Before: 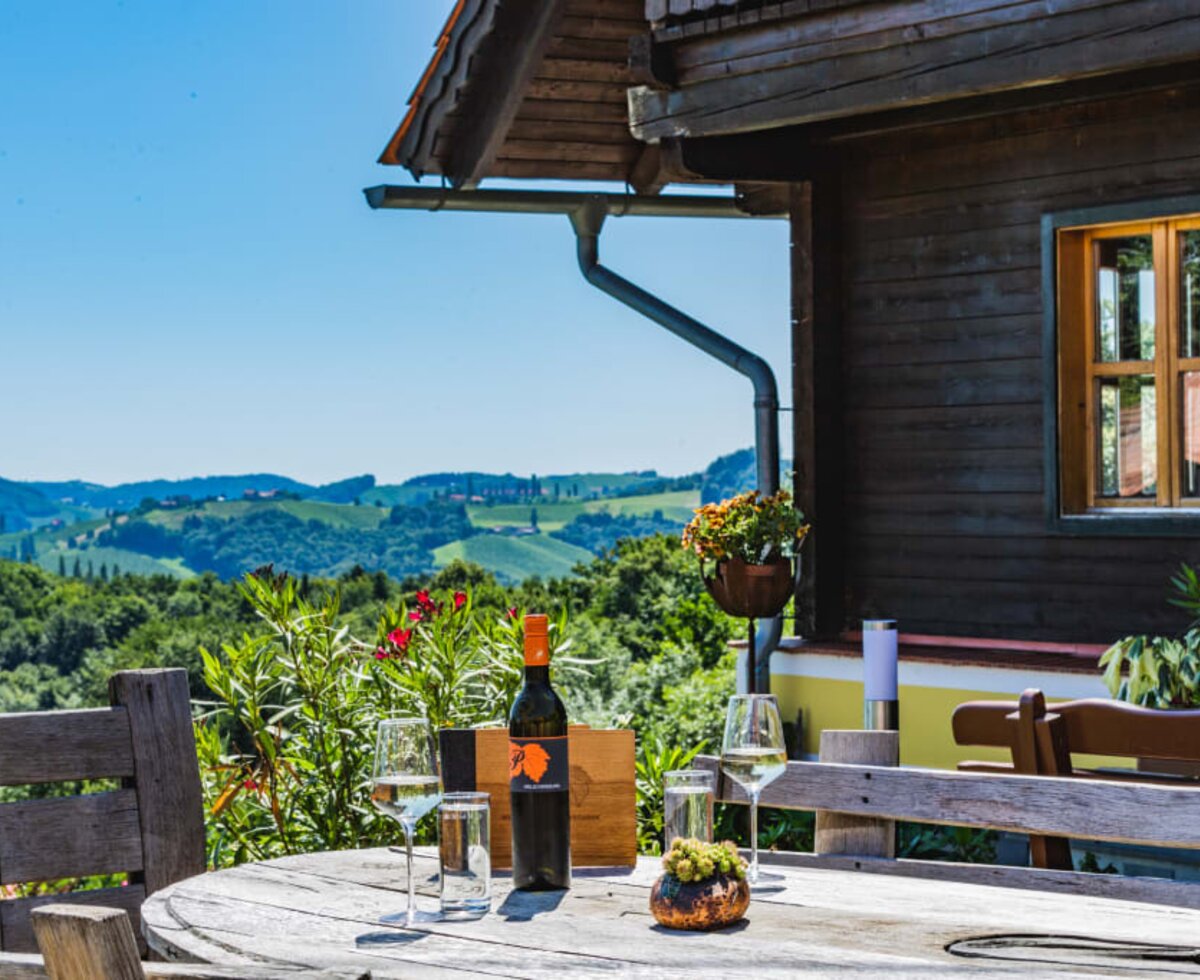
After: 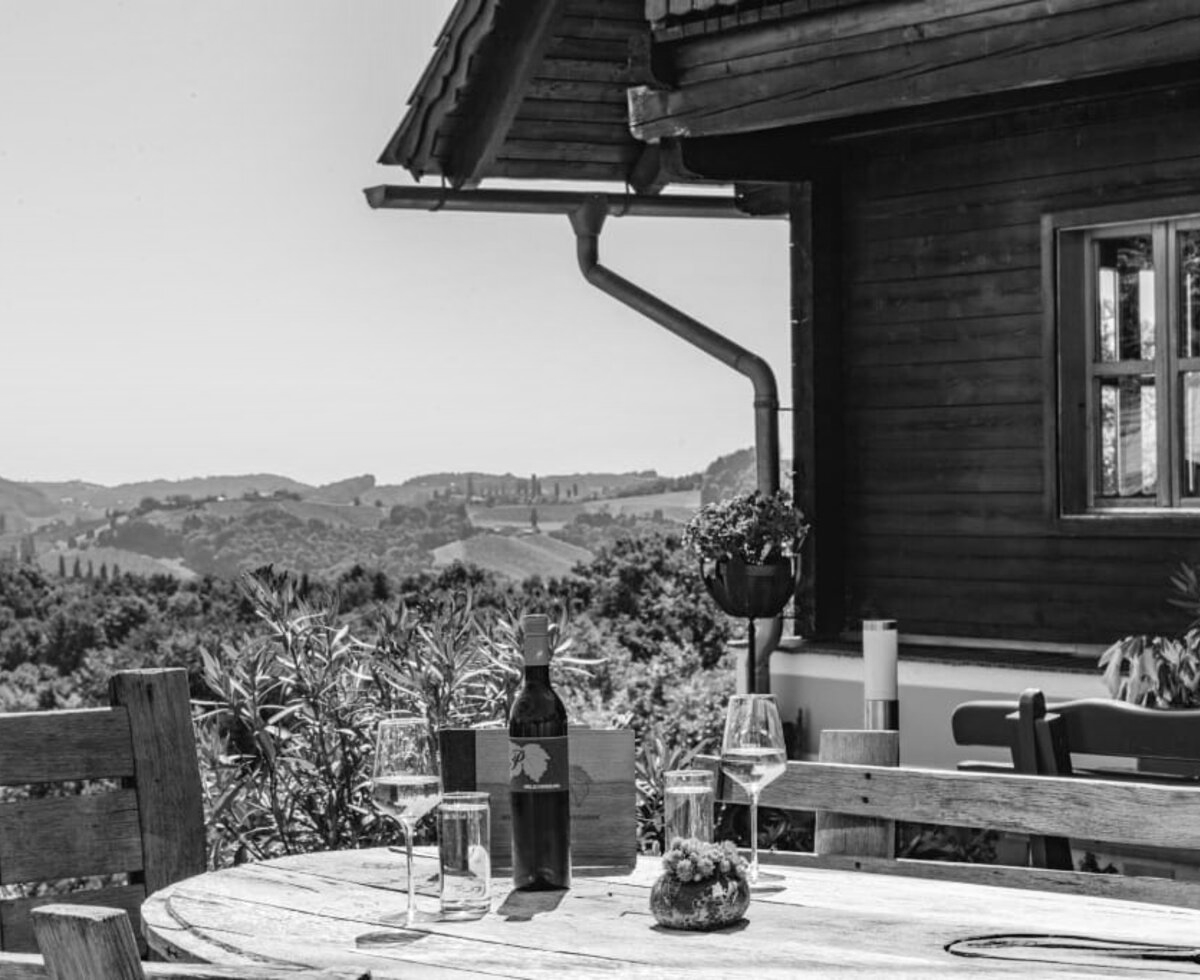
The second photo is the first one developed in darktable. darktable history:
shadows and highlights: shadows -25.25, highlights 50.77, soften with gaussian
color calibration: output gray [0.23, 0.37, 0.4, 0], illuminant custom, x 0.371, y 0.382, temperature 4279.78 K
